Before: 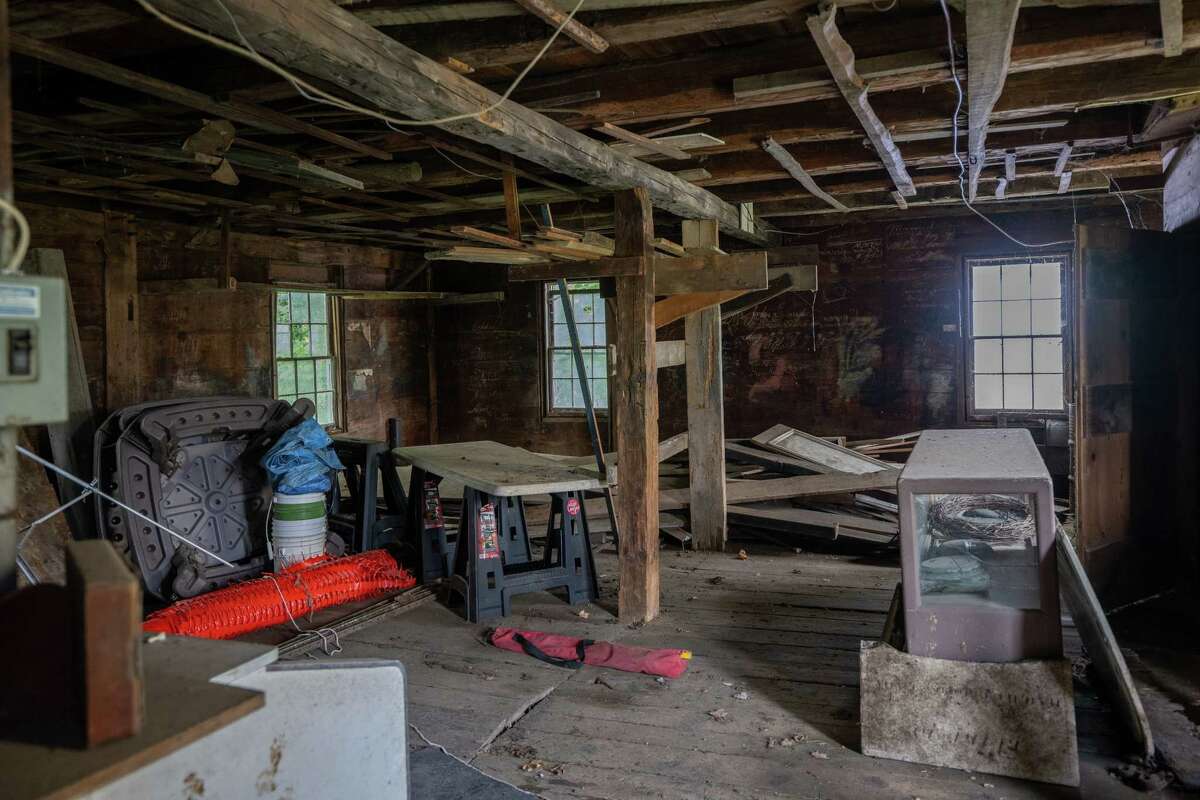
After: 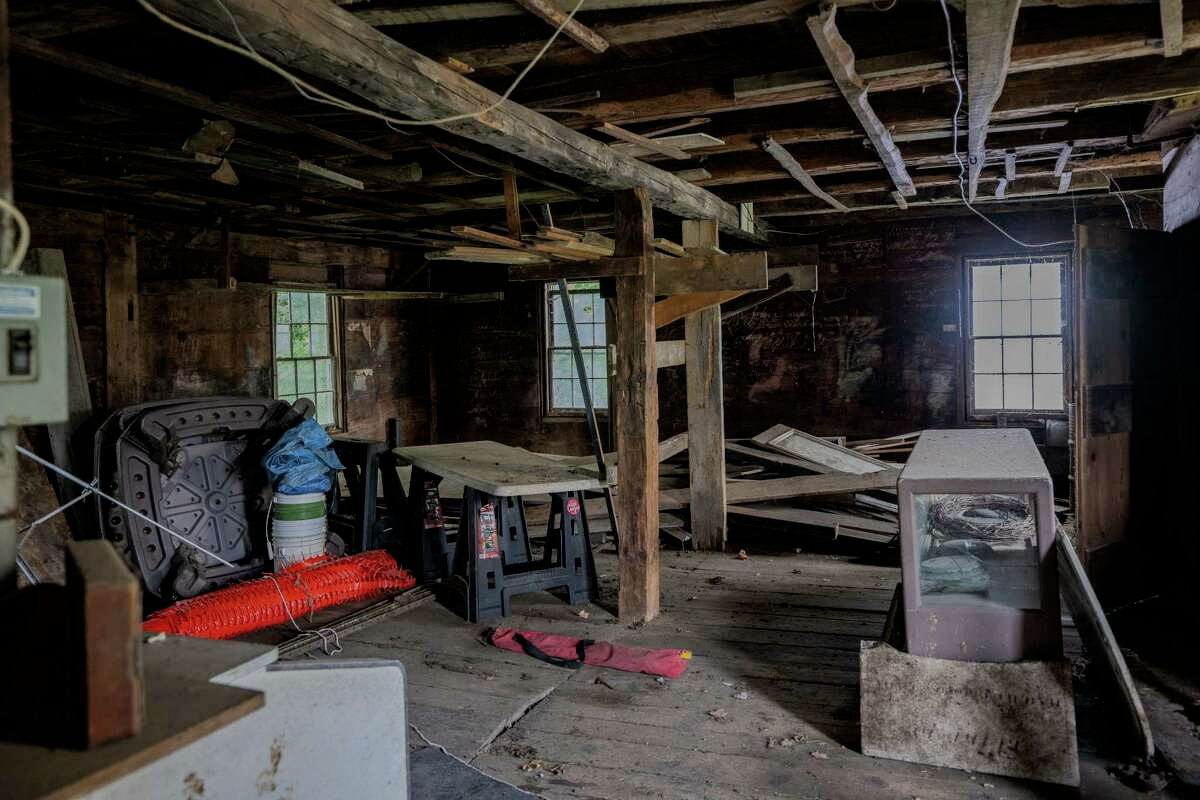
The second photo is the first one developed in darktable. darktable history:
filmic rgb: black relative exposure -7.08 EV, white relative exposure 5.36 EV, hardness 3.02
